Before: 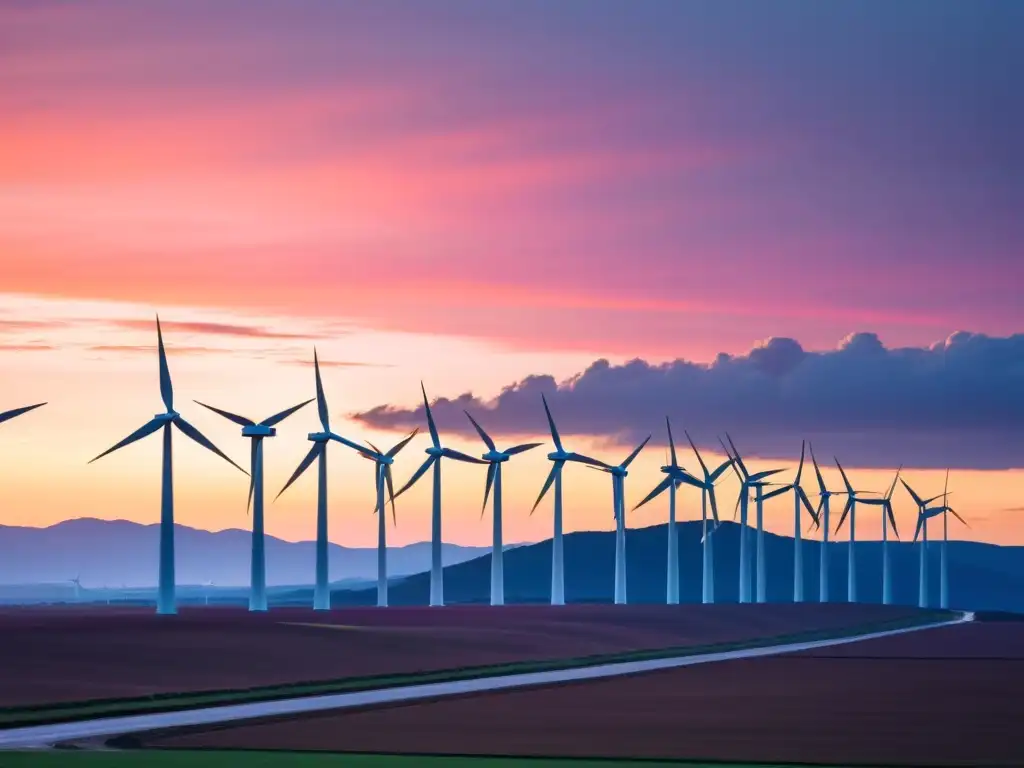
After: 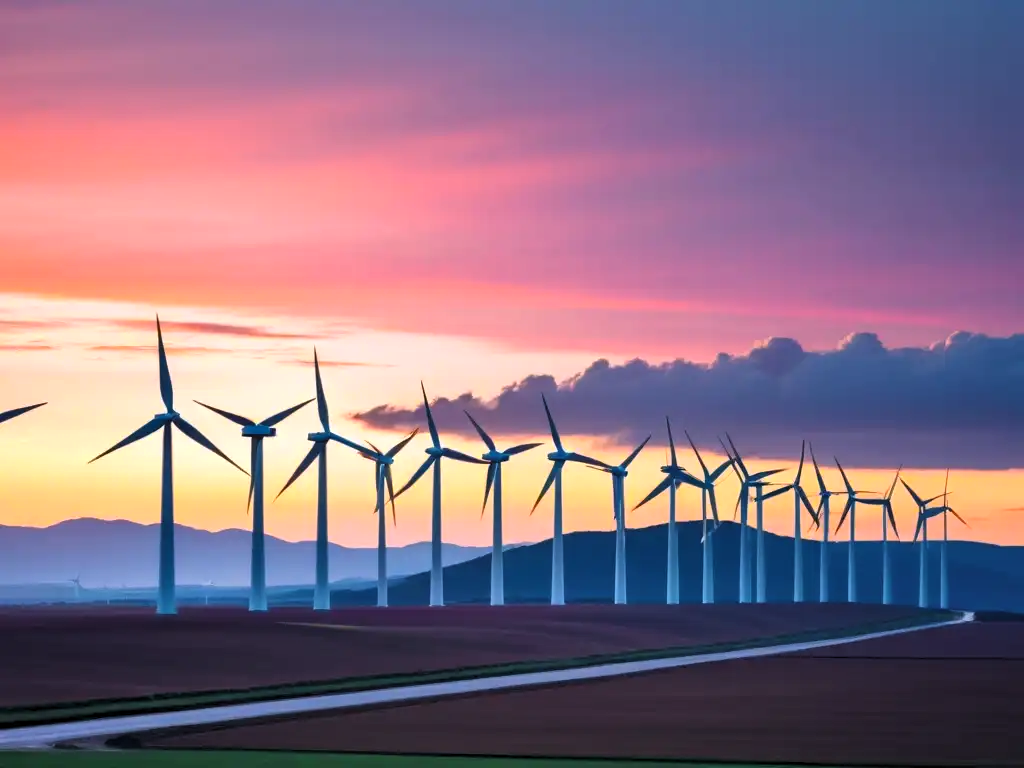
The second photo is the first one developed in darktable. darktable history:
shadows and highlights: shadows 32, highlights -32, soften with gaussian
color zones: curves: ch0 [(0.224, 0.526) (0.75, 0.5)]; ch1 [(0.055, 0.526) (0.224, 0.761) (0.377, 0.526) (0.75, 0.5)]
levels: levels [0.031, 0.5, 0.969]
